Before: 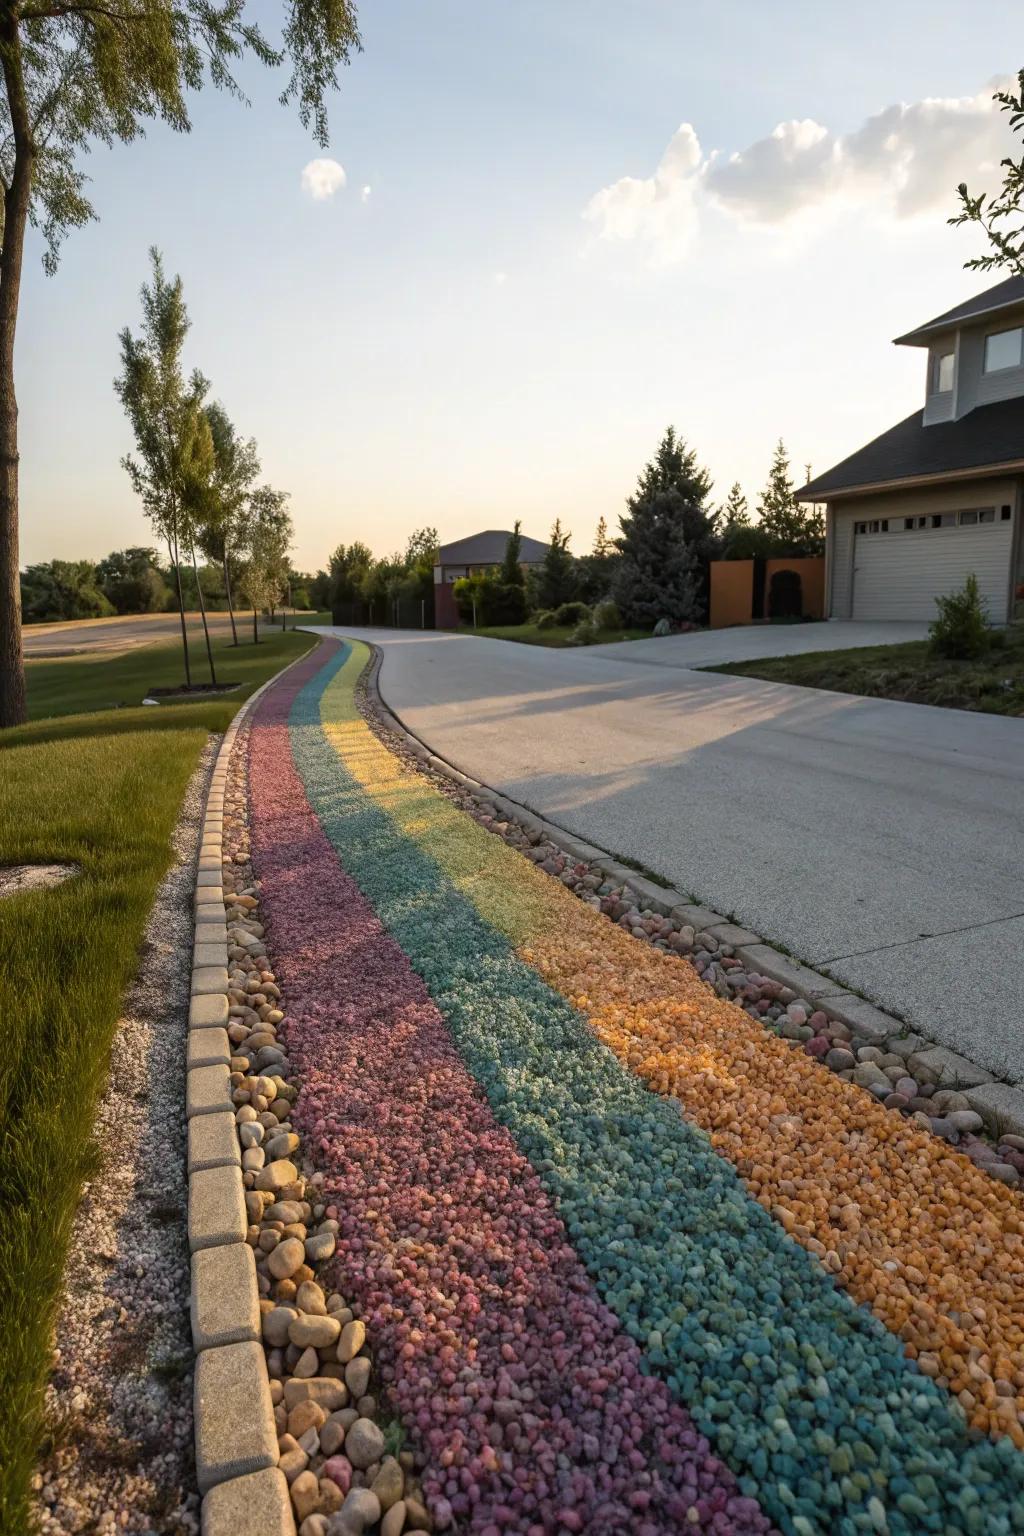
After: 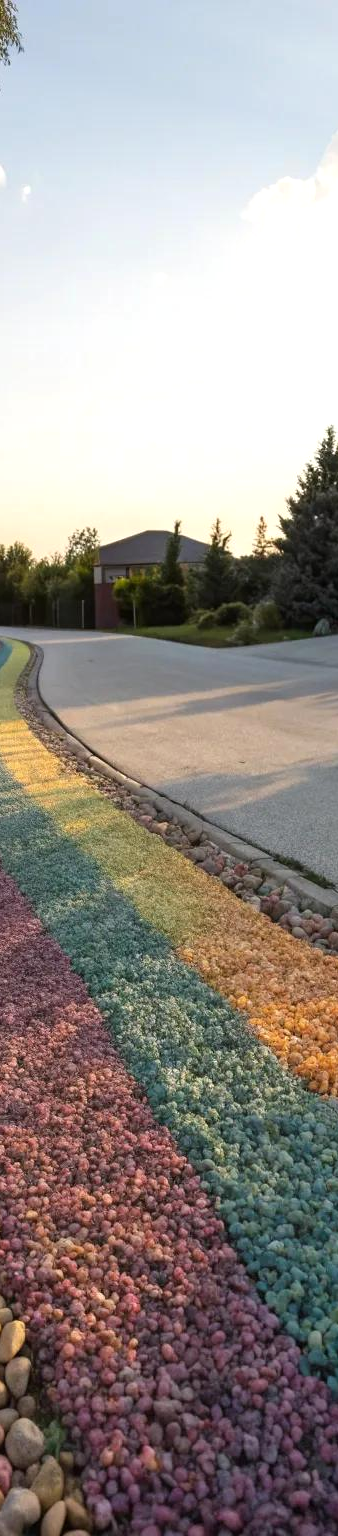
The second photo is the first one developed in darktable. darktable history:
exposure: black level correction 0, exposure 0.2 EV, compensate highlight preservation false
crop: left 33.289%, right 33.653%
